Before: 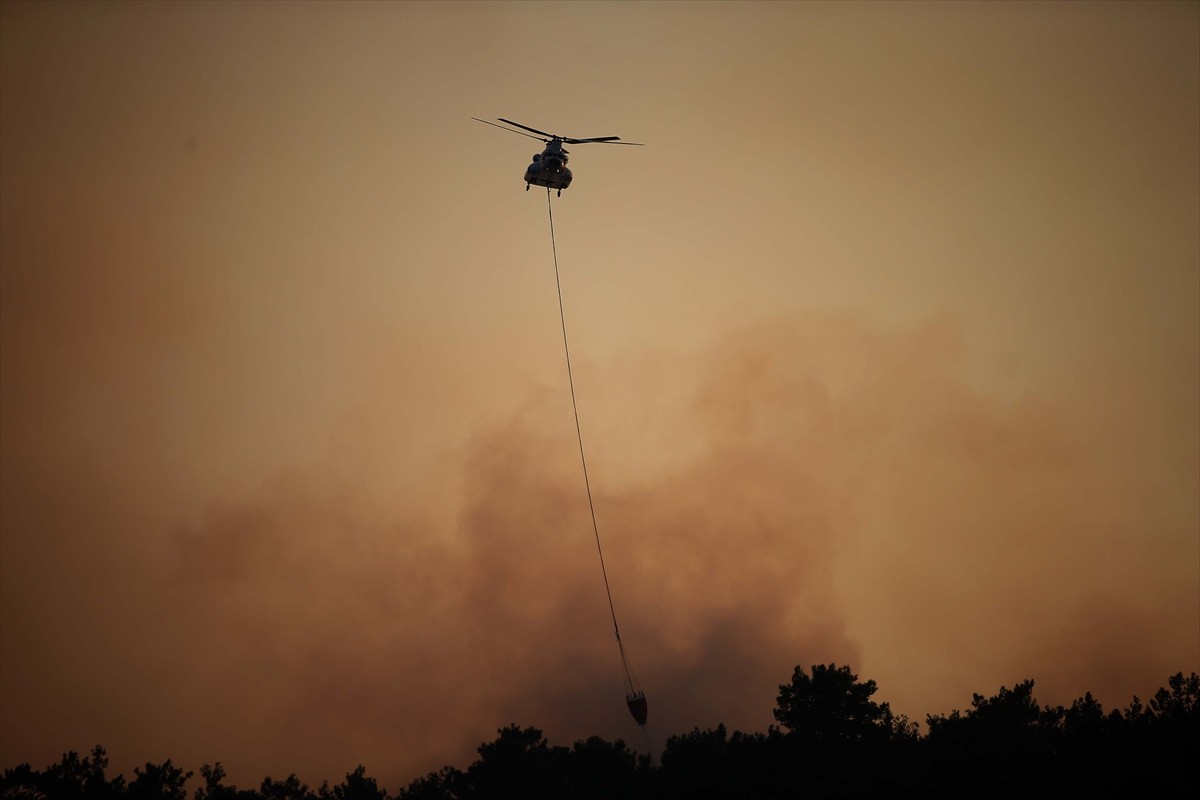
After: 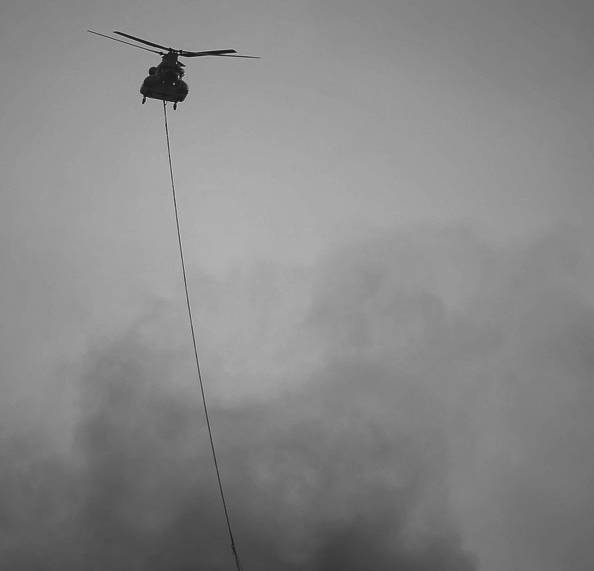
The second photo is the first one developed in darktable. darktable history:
sharpen: radius 2.883, amount 0.868, threshold 47.523
crop: left 32.075%, top 10.976%, right 18.355%, bottom 17.596%
color zones: curves: ch0 [(0, 0.466) (0.128, 0.466) (0.25, 0.5) (0.375, 0.456) (0.5, 0.5) (0.625, 0.5) (0.737, 0.652) (0.875, 0.5)]; ch1 [(0, 0.603) (0.125, 0.618) (0.261, 0.348) (0.372, 0.353) (0.497, 0.363) (0.611, 0.45) (0.731, 0.427) (0.875, 0.518) (0.998, 0.652)]; ch2 [(0, 0.559) (0.125, 0.451) (0.253, 0.564) (0.37, 0.578) (0.5, 0.466) (0.625, 0.471) (0.731, 0.471) (0.88, 0.485)]
tone curve: curves: ch0 [(0, 0) (0.003, 0) (0.011, 0.001) (0.025, 0.003) (0.044, 0.004) (0.069, 0.007) (0.1, 0.01) (0.136, 0.033) (0.177, 0.082) (0.224, 0.141) (0.277, 0.208) (0.335, 0.282) (0.399, 0.363) (0.468, 0.451) (0.543, 0.545) (0.623, 0.647) (0.709, 0.756) (0.801, 0.87) (0.898, 0.972) (1, 1)], preserve colors none
exposure: black level correction -0.028, compensate highlight preservation false
color balance rgb: perceptual saturation grading › global saturation 10%, global vibrance 10%
monochrome: a 30.25, b 92.03
